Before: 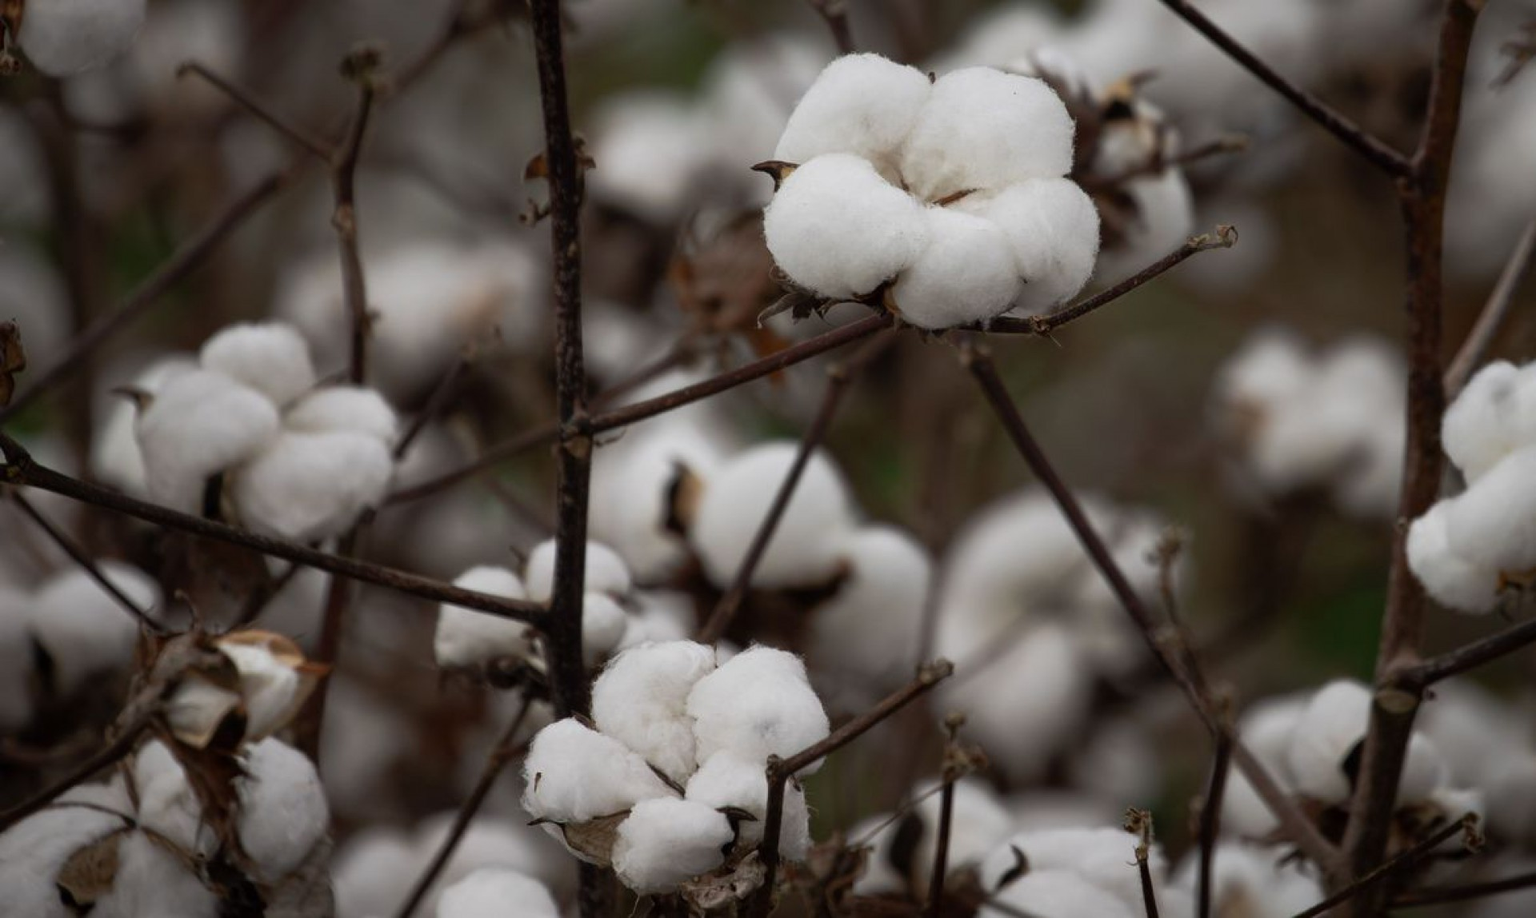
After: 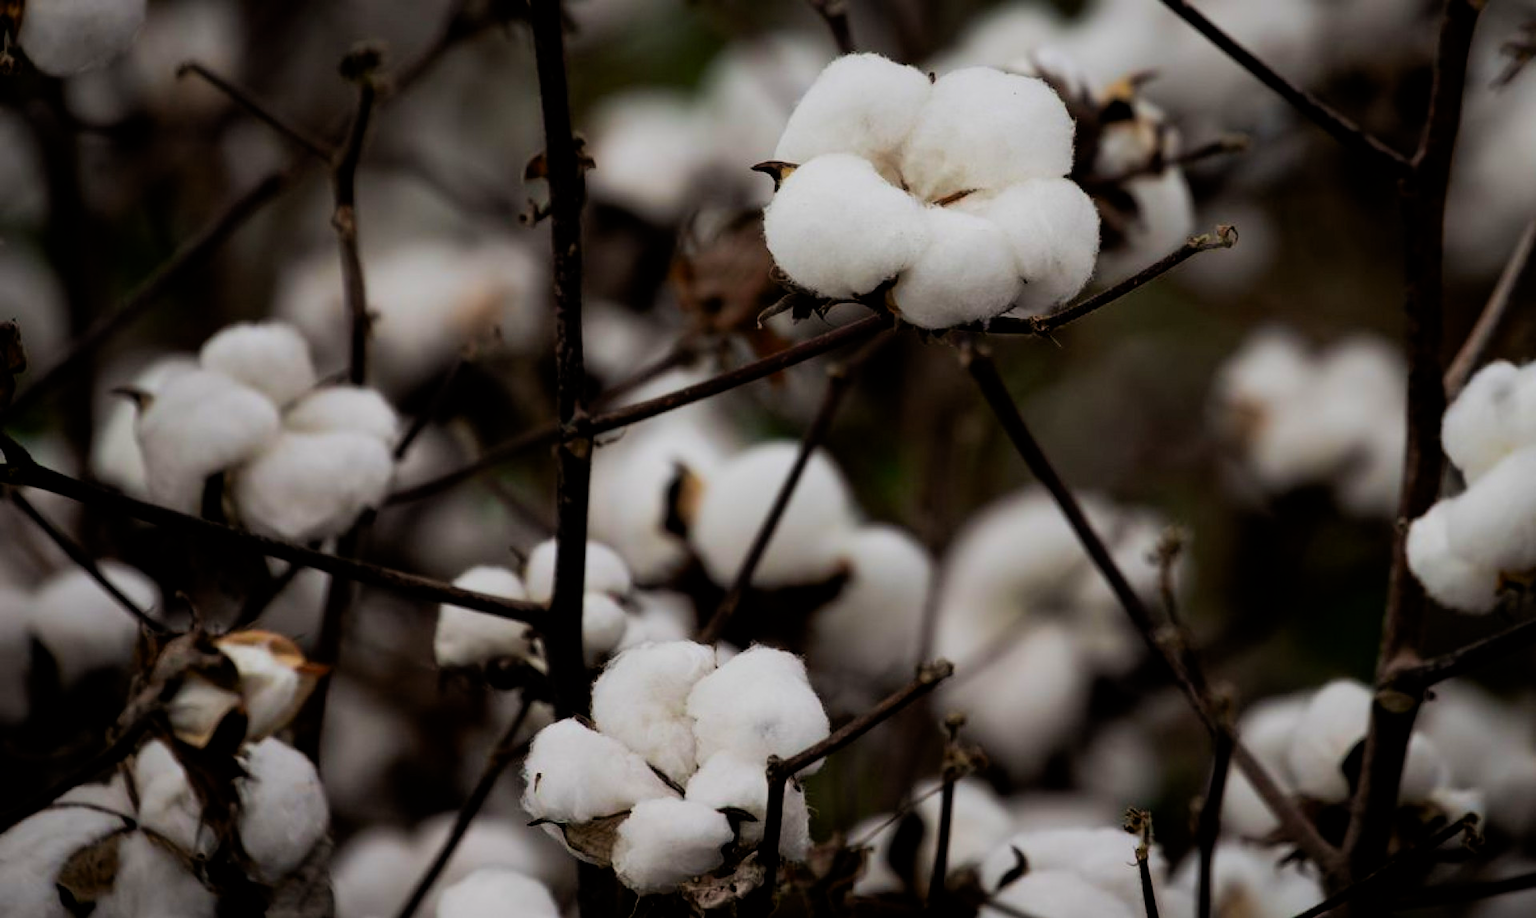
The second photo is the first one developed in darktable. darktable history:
contrast brightness saturation: saturation 0.516
filmic rgb: black relative exposure -5.09 EV, white relative exposure 3.51 EV, hardness 3.18, contrast 1.203, highlights saturation mix -28.79%
